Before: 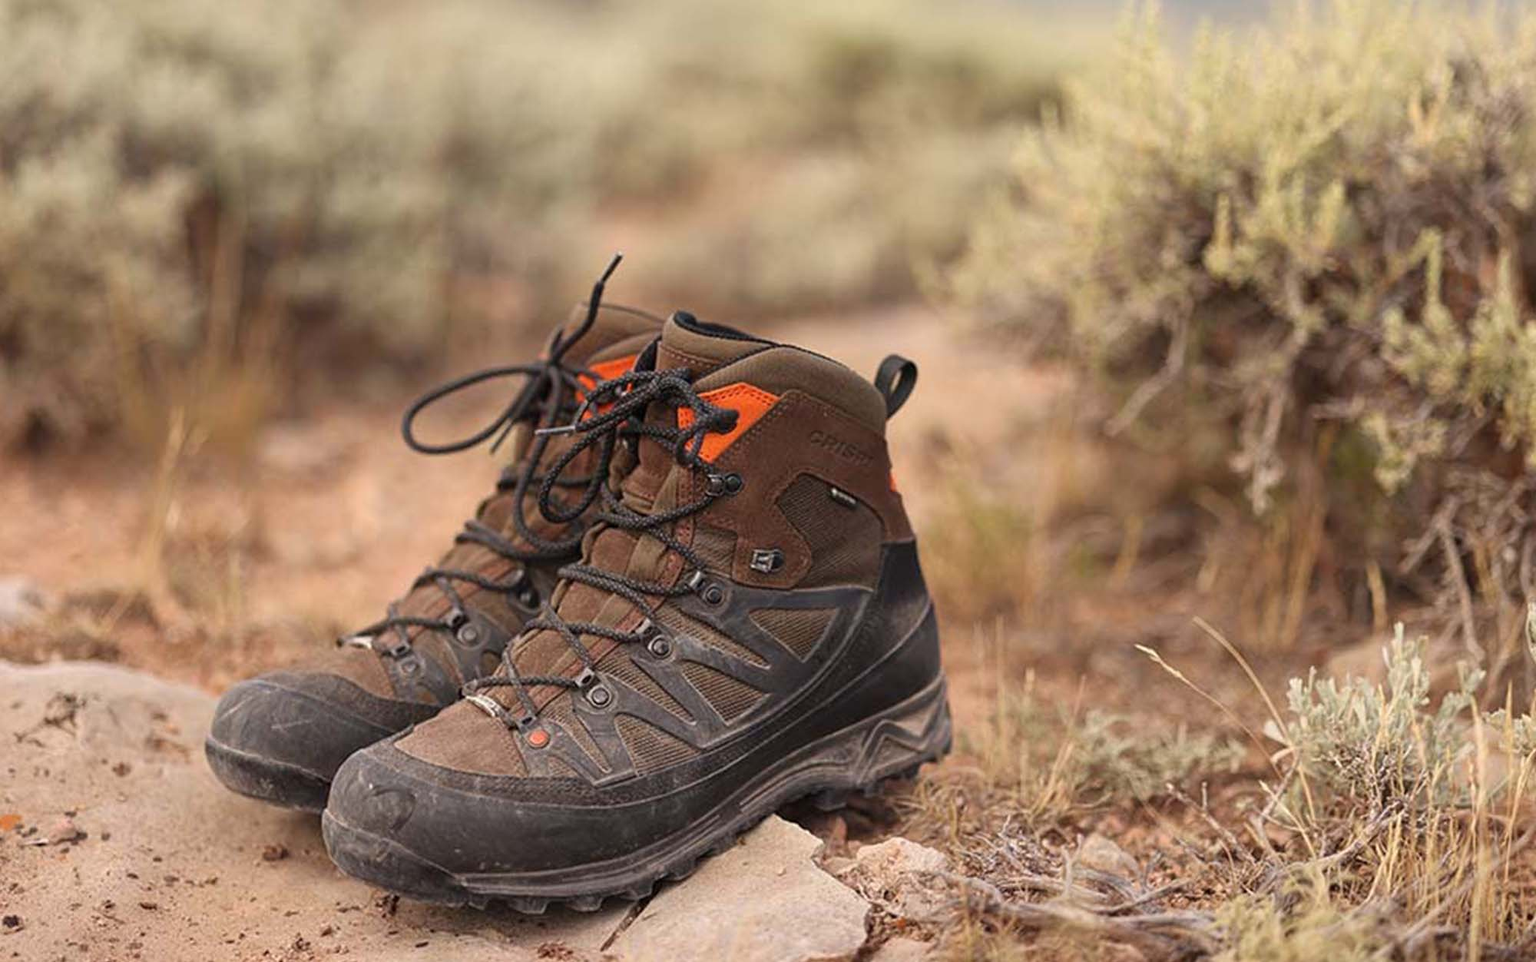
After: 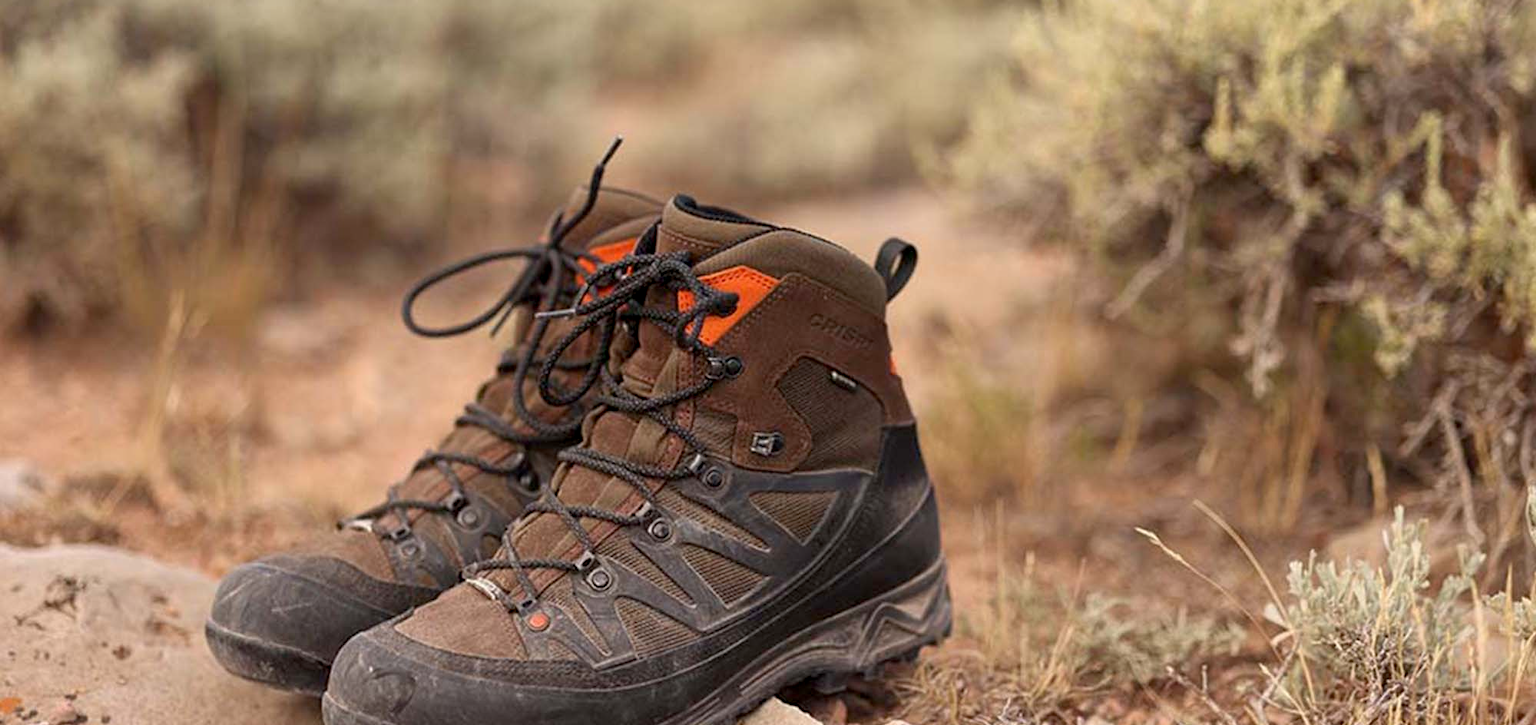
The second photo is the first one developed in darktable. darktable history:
crop and rotate: top 12.203%, bottom 12.248%
exposure: black level correction 0.005, exposure 0.005 EV, compensate highlight preservation false
